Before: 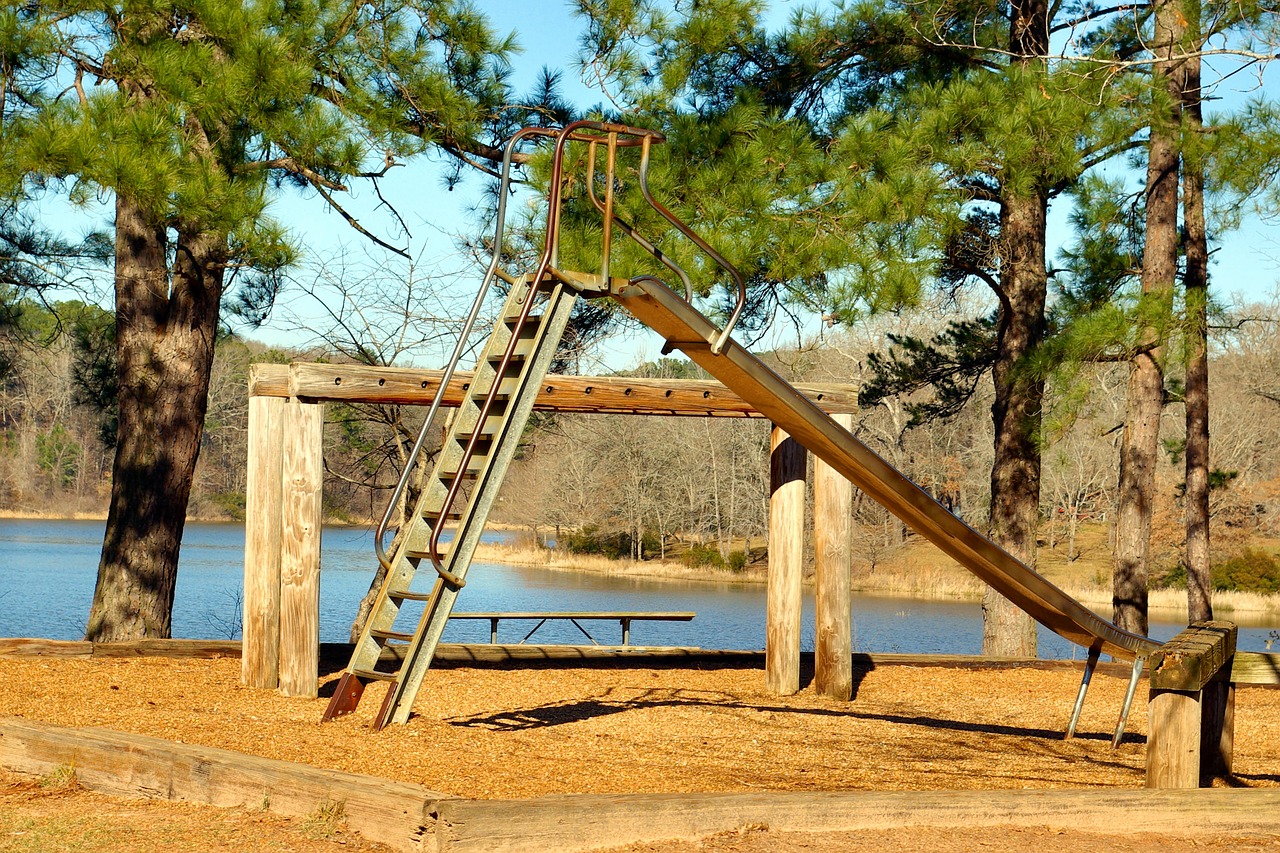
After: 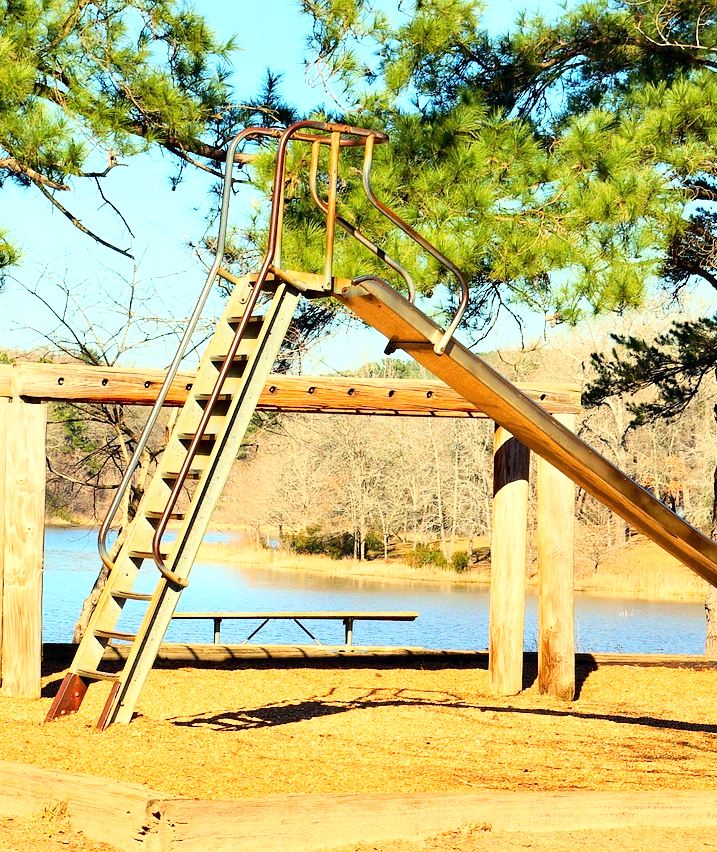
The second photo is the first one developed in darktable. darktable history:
crop: left 21.674%, right 22.086%
base curve: curves: ch0 [(0, 0) (0.018, 0.026) (0.143, 0.37) (0.33, 0.731) (0.458, 0.853) (0.735, 0.965) (0.905, 0.986) (1, 1)]
